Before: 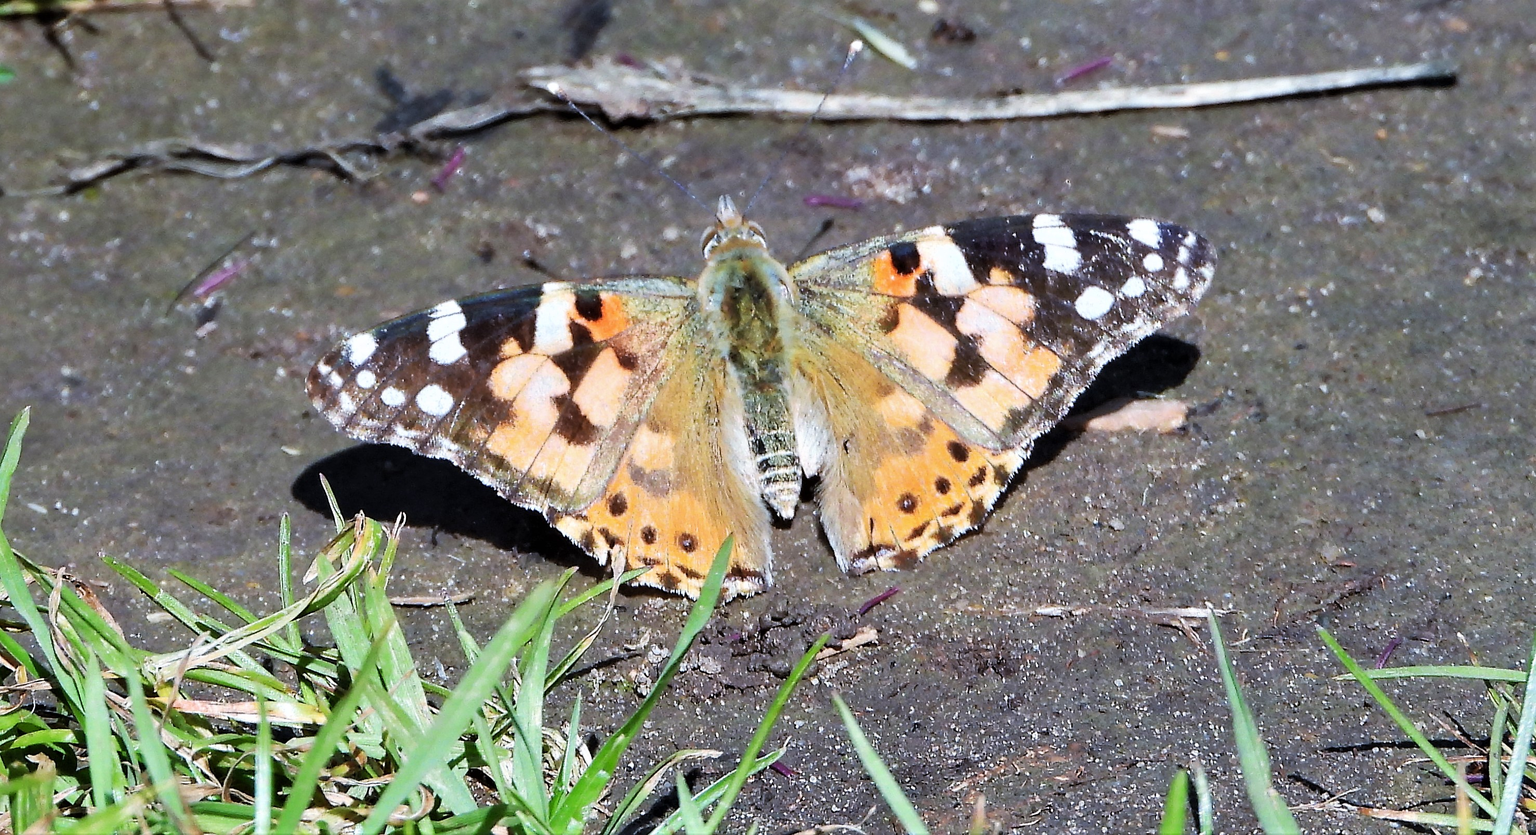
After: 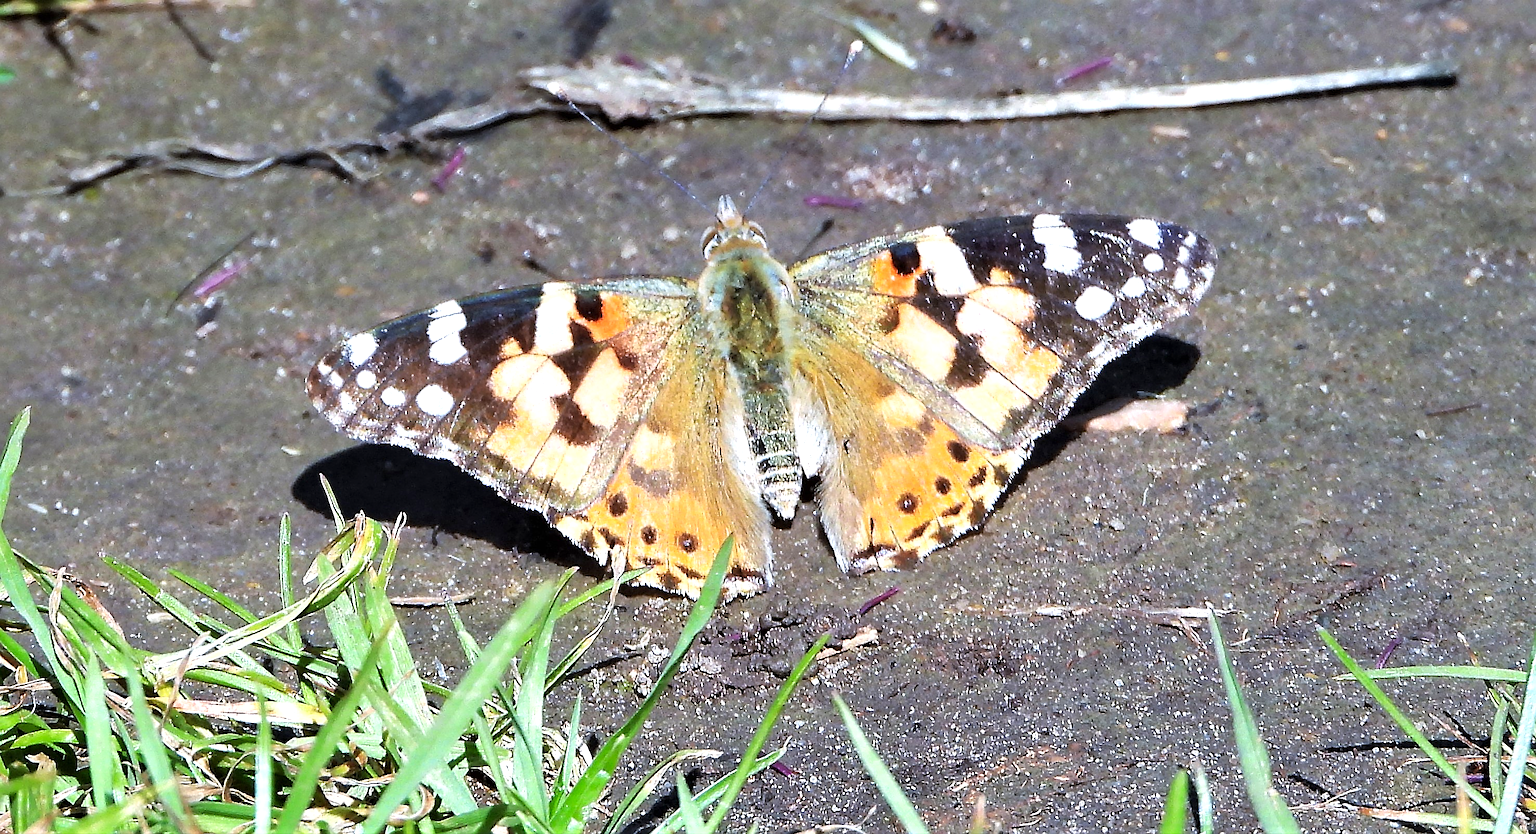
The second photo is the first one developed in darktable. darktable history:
shadows and highlights: shadows -19.99, white point adjustment -2.18, highlights -35.22
sharpen: on, module defaults
exposure: exposure 0.563 EV, compensate highlight preservation false
